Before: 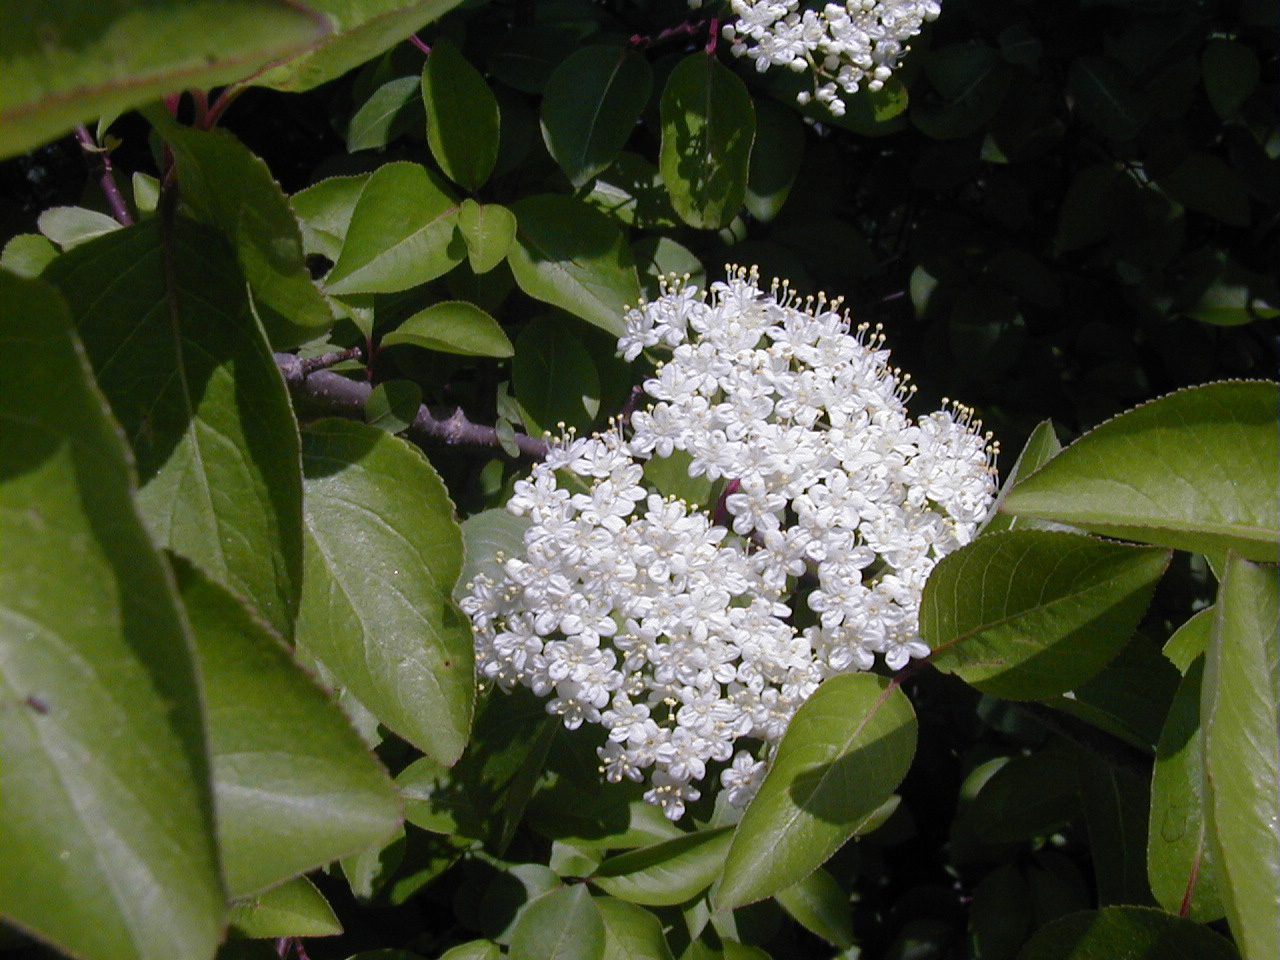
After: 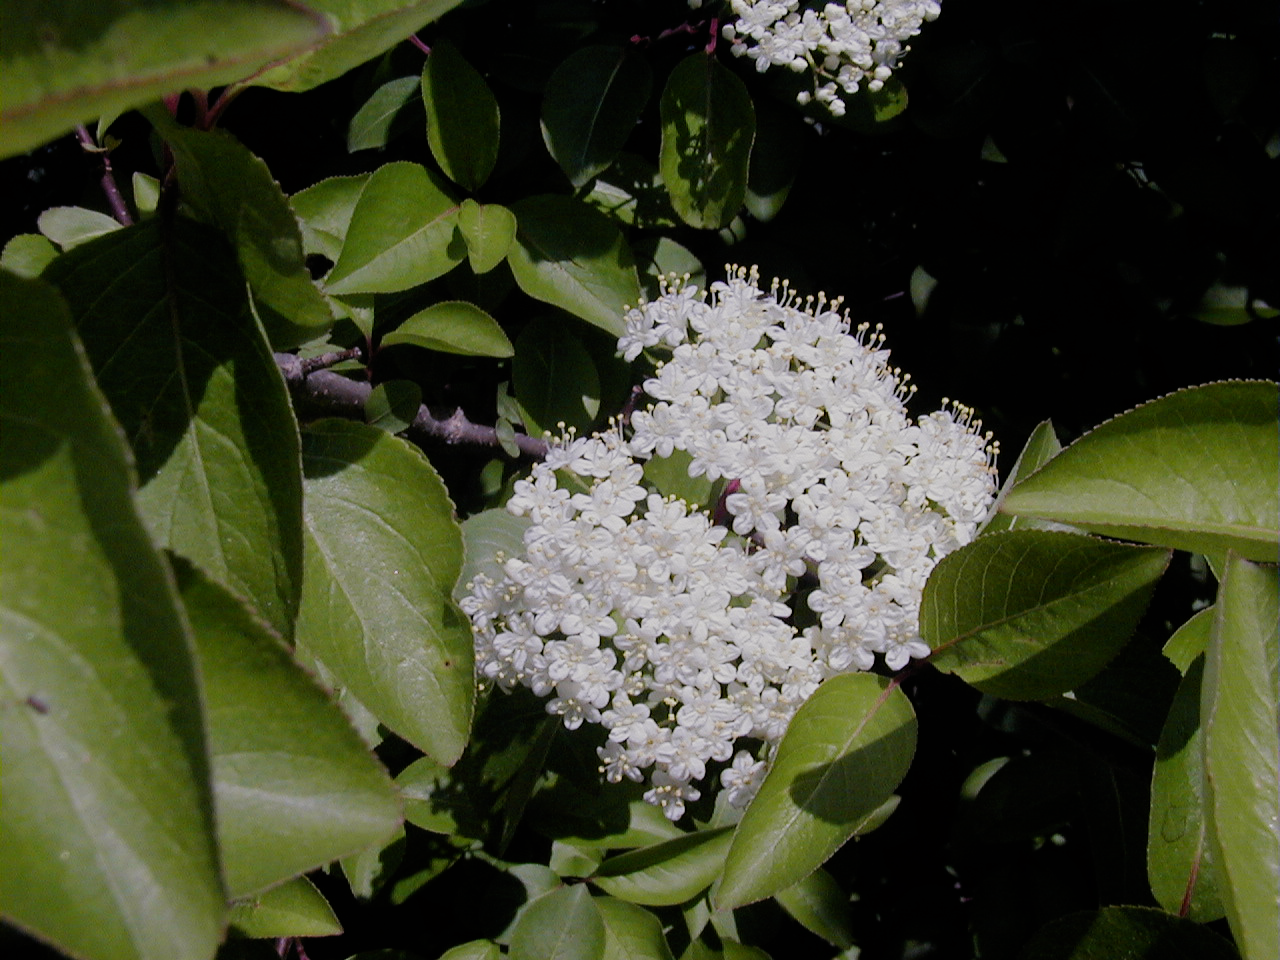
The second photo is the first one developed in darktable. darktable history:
white balance: red 1.009, blue 0.985
filmic rgb: black relative exposure -7.32 EV, white relative exposure 5.09 EV, hardness 3.2
